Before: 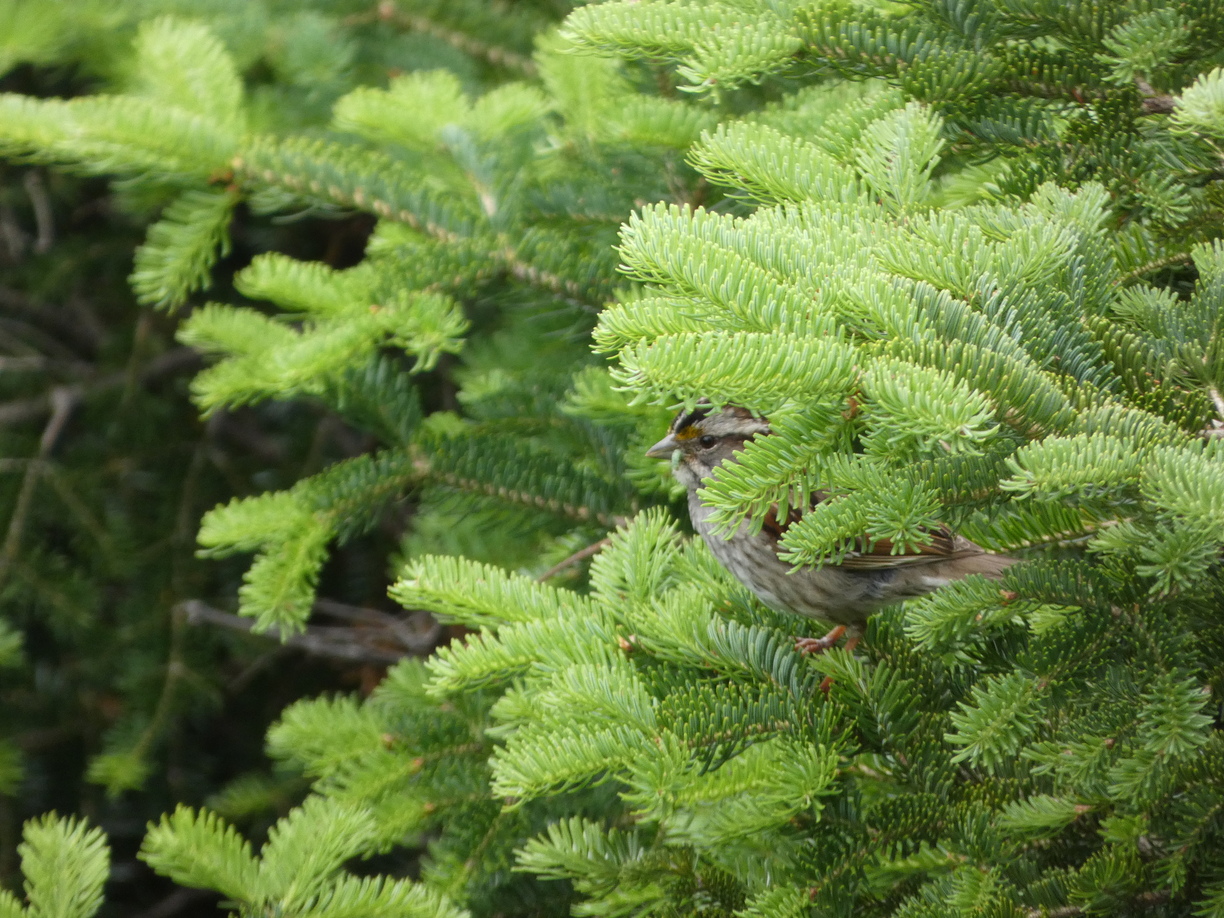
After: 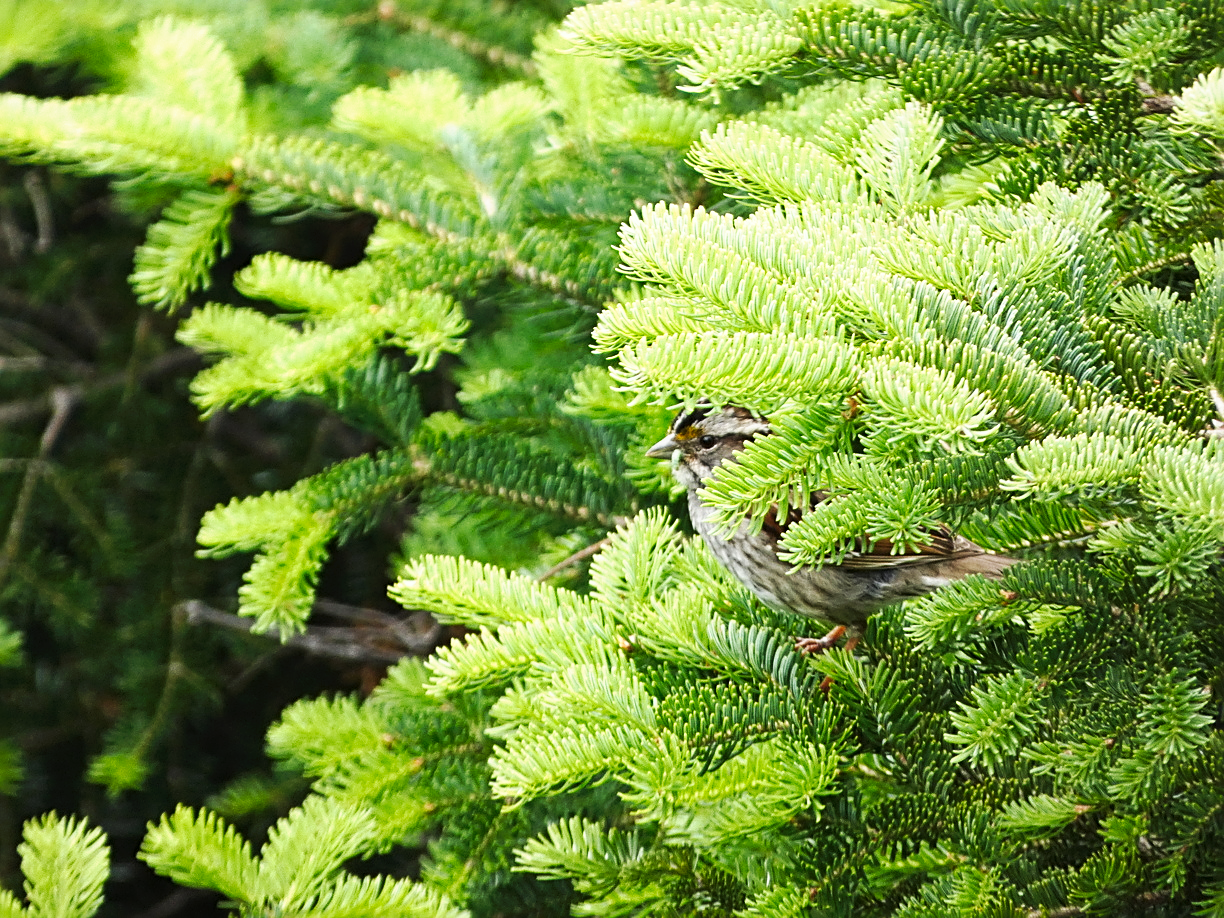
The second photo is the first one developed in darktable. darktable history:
sharpen: radius 2.817, amount 0.715
tone curve: curves: ch0 [(0, 0) (0.003, 0.003) (0.011, 0.009) (0.025, 0.022) (0.044, 0.037) (0.069, 0.051) (0.1, 0.079) (0.136, 0.114) (0.177, 0.152) (0.224, 0.212) (0.277, 0.281) (0.335, 0.358) (0.399, 0.459) (0.468, 0.573) (0.543, 0.684) (0.623, 0.779) (0.709, 0.866) (0.801, 0.949) (0.898, 0.98) (1, 1)], preserve colors none
